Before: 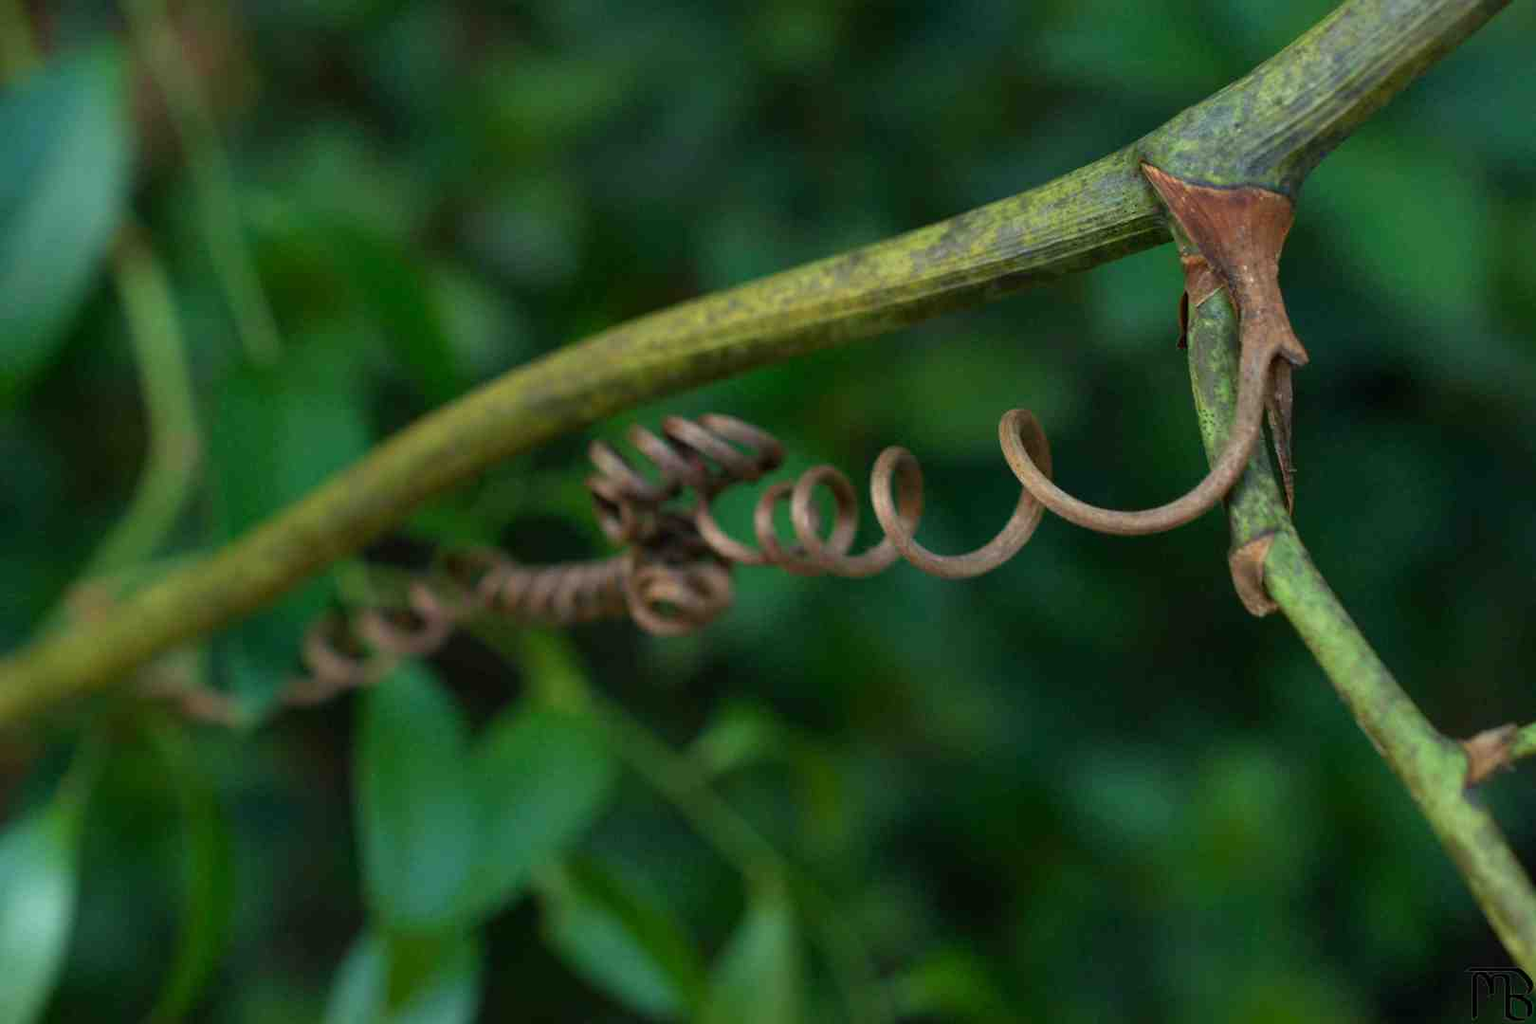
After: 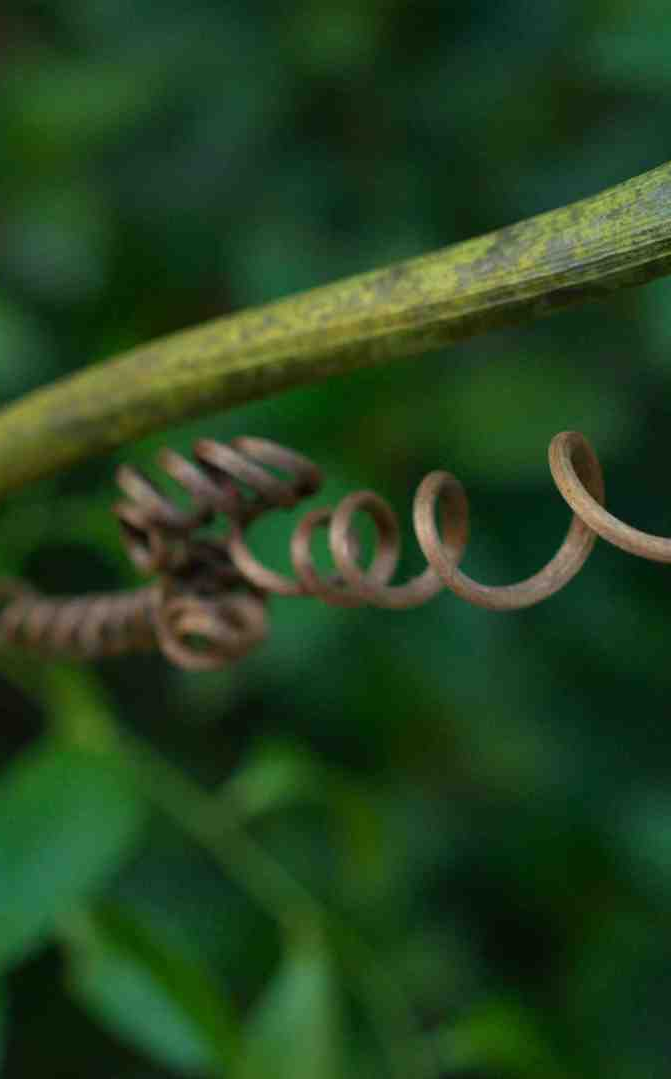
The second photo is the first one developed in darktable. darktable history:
crop: left 31.21%, right 27.338%
